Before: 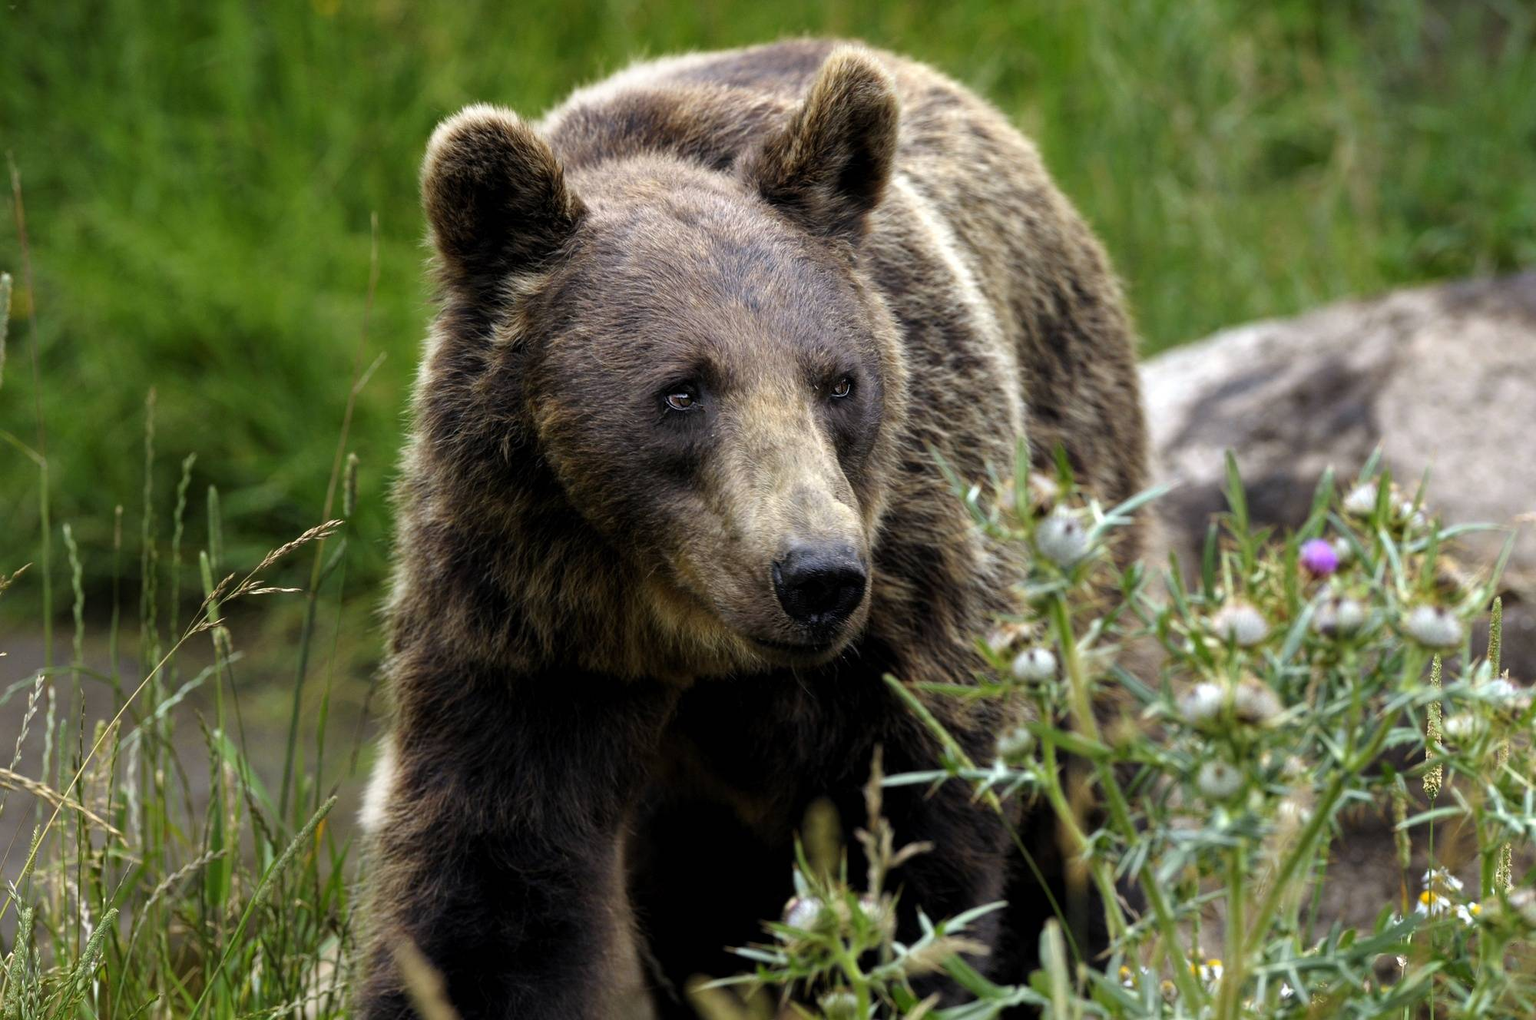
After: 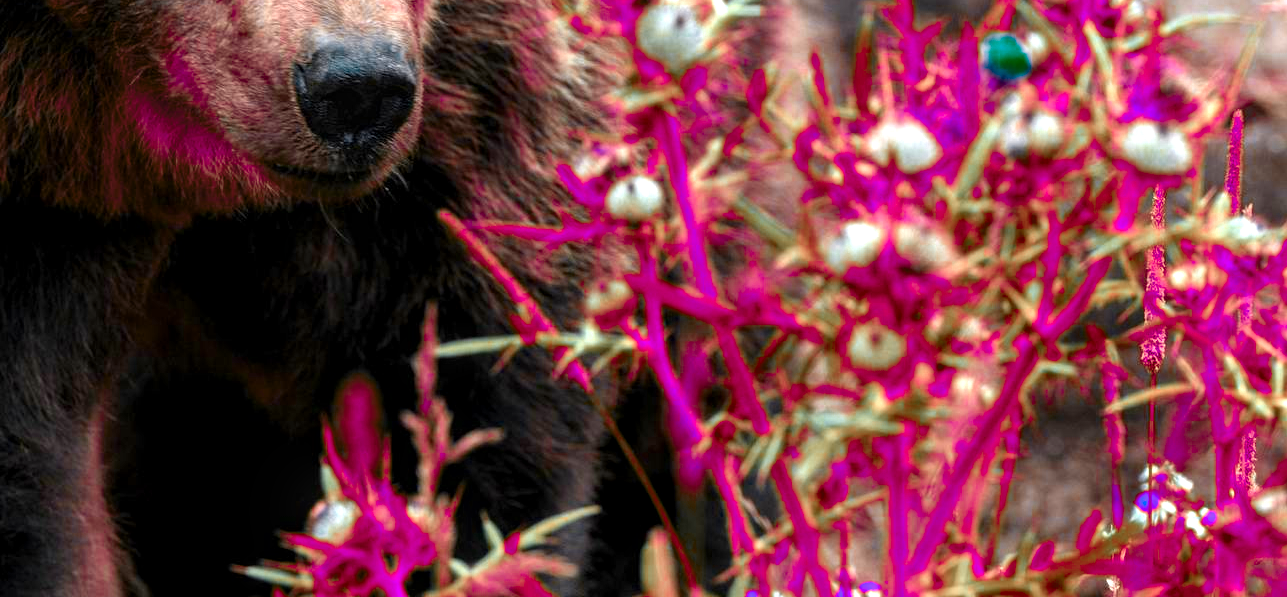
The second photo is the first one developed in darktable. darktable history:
crop and rotate: left 35.619%, top 50.244%, bottom 4.776%
color balance rgb: linear chroma grading › global chroma 9.123%, perceptual saturation grading › global saturation 25.864%, global vibrance 16.369%, saturation formula JzAzBz (2021)
local contrast: on, module defaults
color zones: curves: ch0 [(0.826, 0.353)]; ch1 [(0.242, 0.647) (0.889, 0.342)]; ch2 [(0.246, 0.089) (0.969, 0.068)]
exposure: black level correction 0, exposure 0.499 EV, compensate highlight preservation false
